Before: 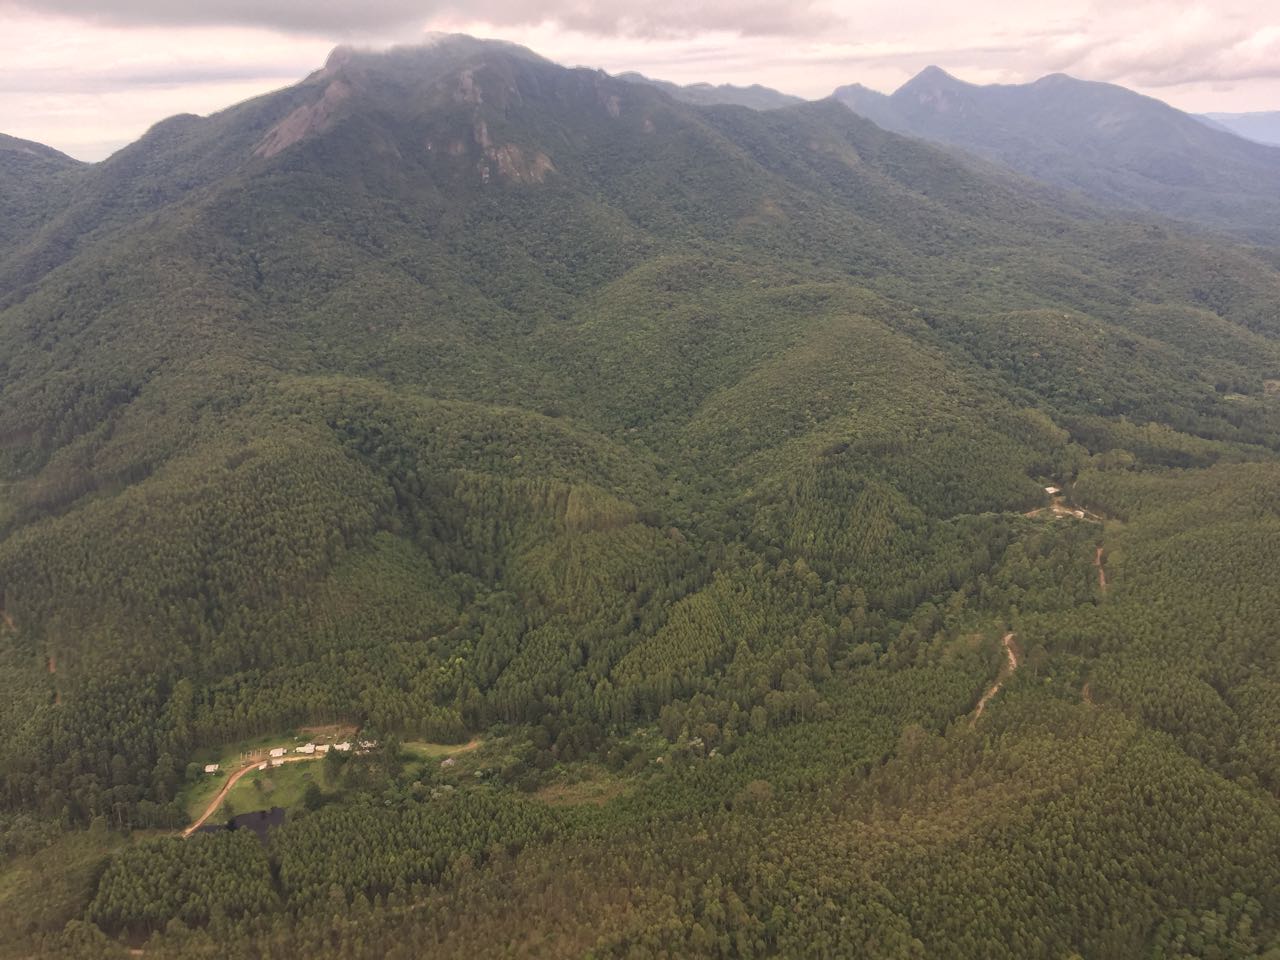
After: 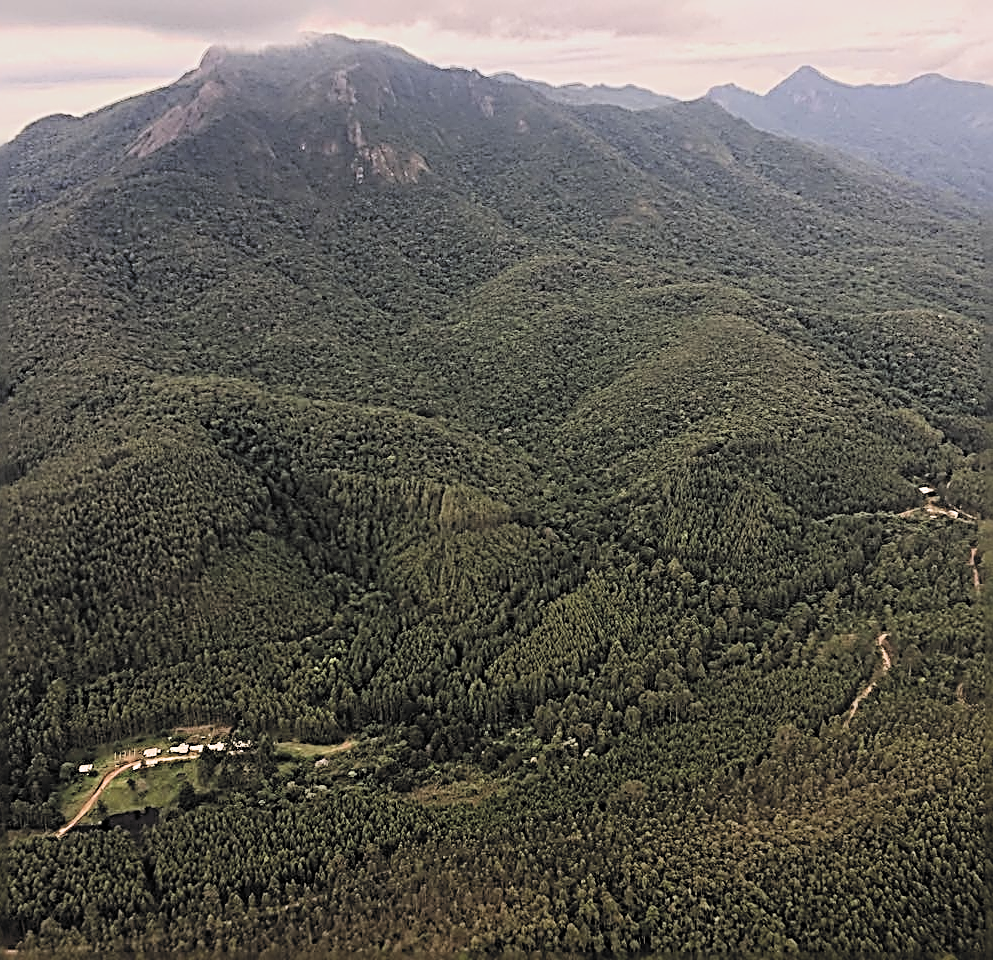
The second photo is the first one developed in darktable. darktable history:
sharpen: radius 3.16, amount 1.747
filmic rgb: black relative exposure -5.01 EV, white relative exposure 3.97 EV, hardness 2.91, contrast 1.384, highlights saturation mix -30.86%, color science v6 (2022)
crop: left 9.884%, right 12.491%
